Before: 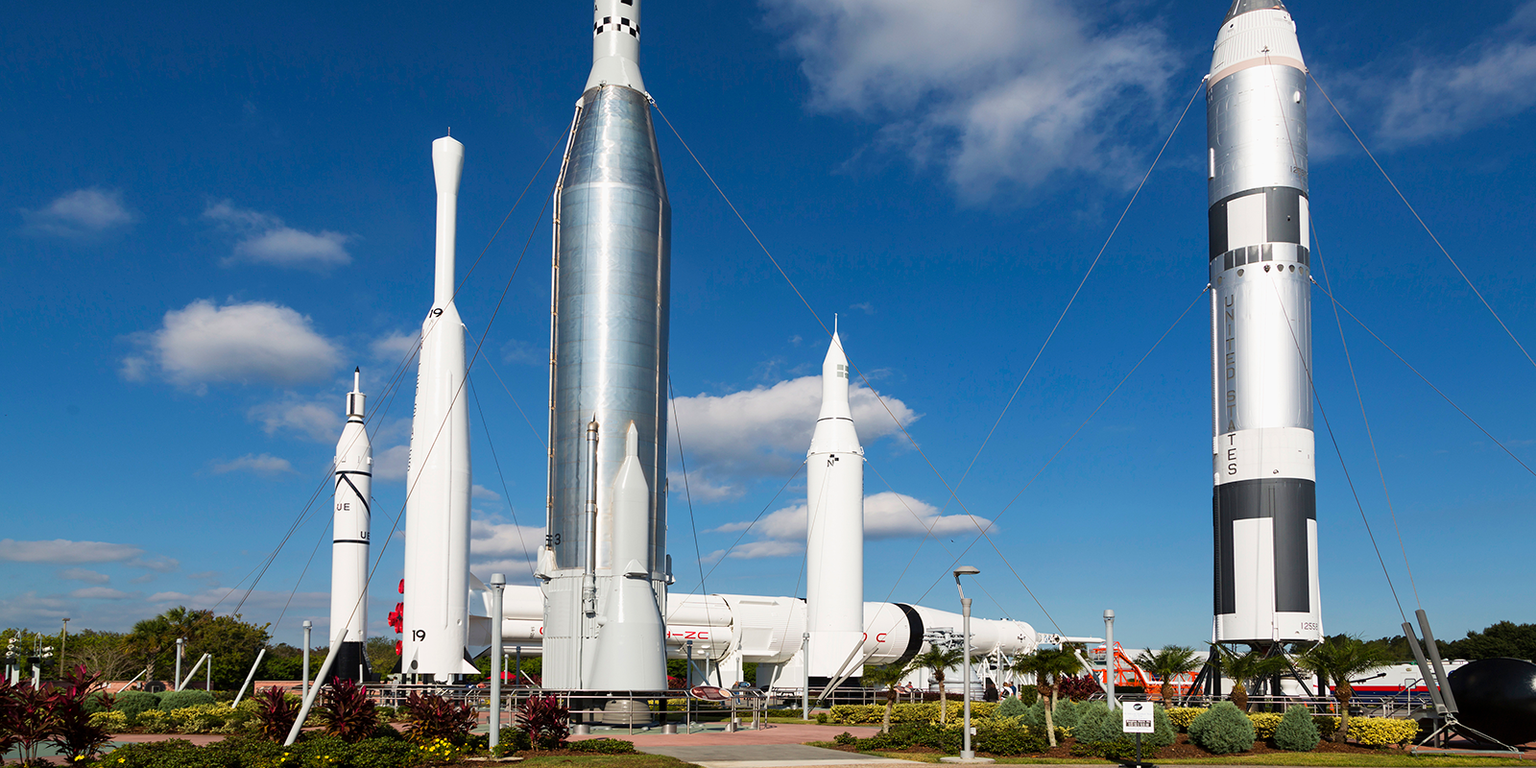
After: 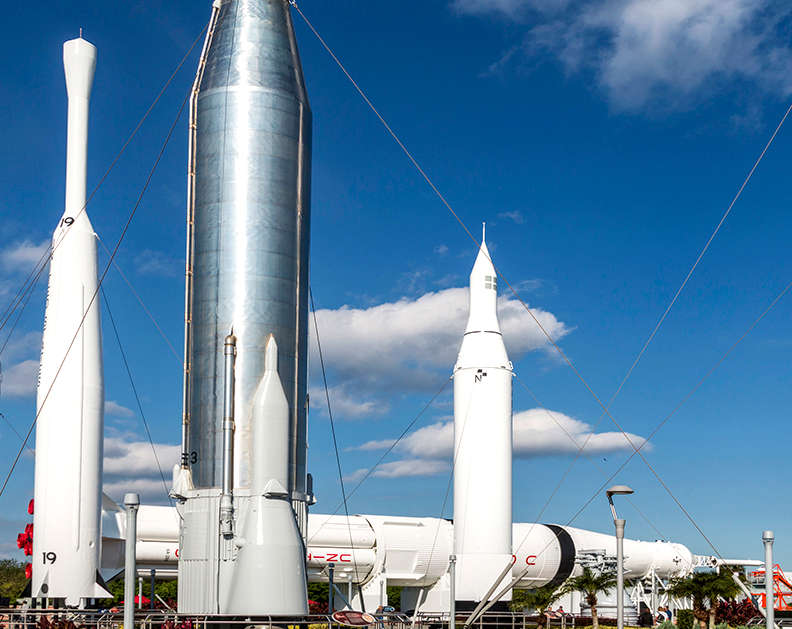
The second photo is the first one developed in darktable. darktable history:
local contrast: highlights 26%, detail 150%
crop and rotate: angle 0.011°, left 24.222%, top 13.04%, right 26.254%, bottom 8.203%
